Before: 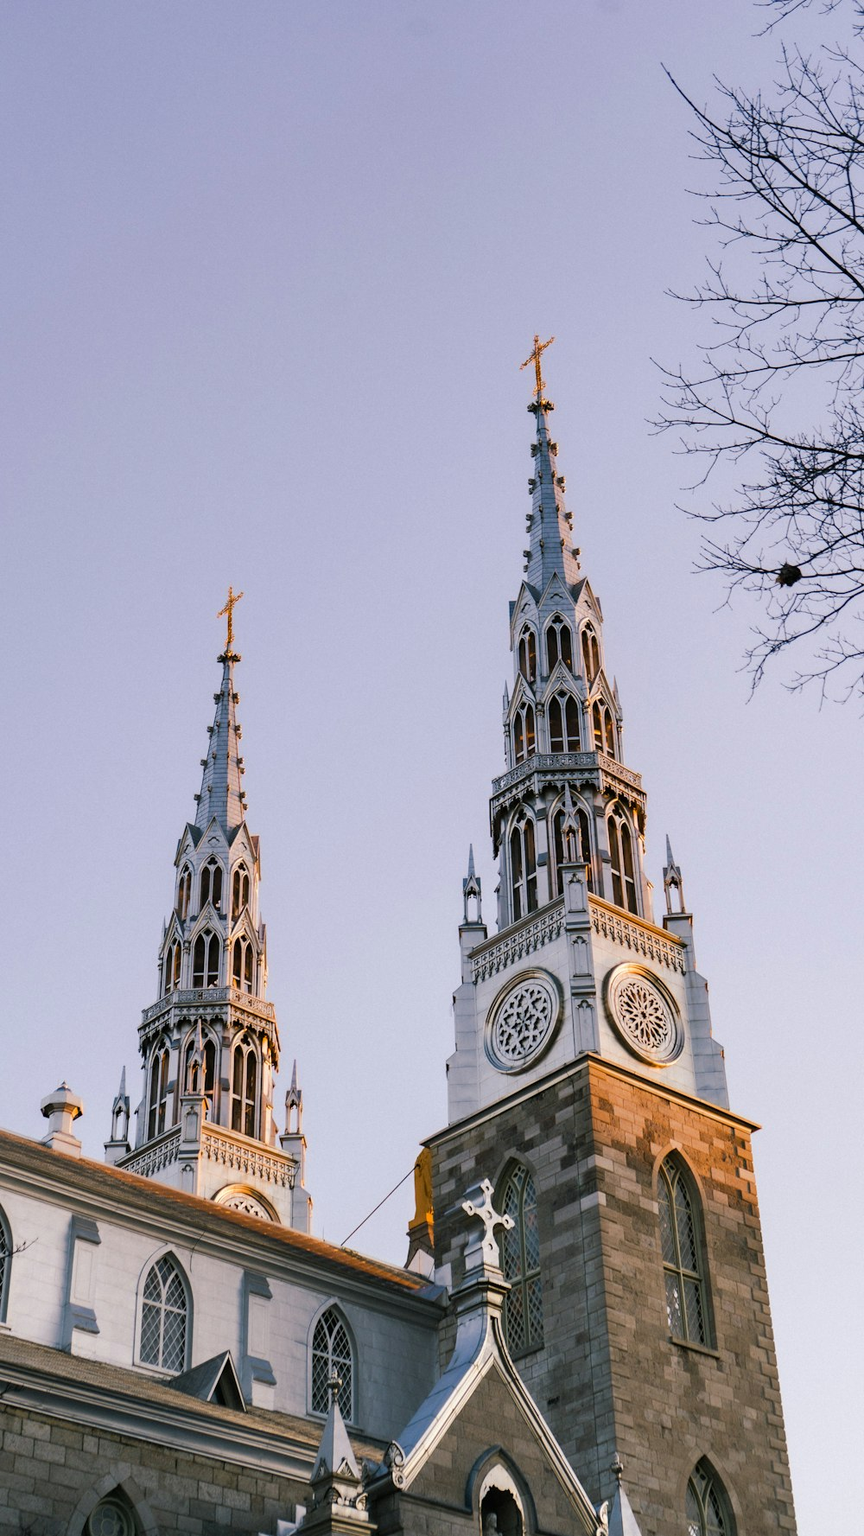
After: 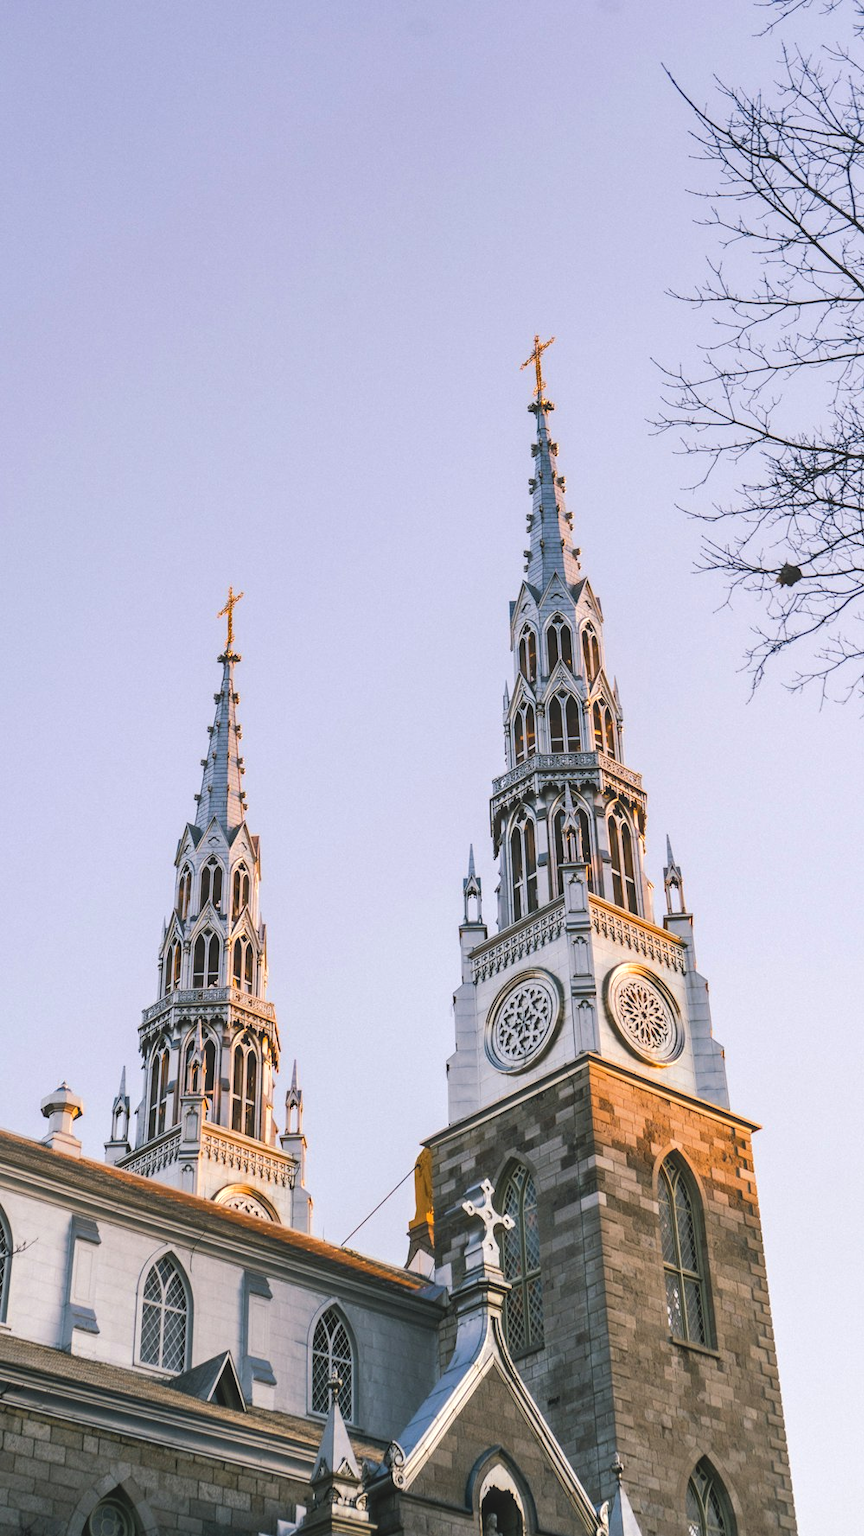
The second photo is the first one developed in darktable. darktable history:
tone equalizer: -8 EV -0.417 EV, -7 EV -0.389 EV, -6 EV -0.333 EV, -5 EV -0.222 EV, -3 EV 0.222 EV, -2 EV 0.333 EV, -1 EV 0.389 EV, +0 EV 0.417 EV, edges refinement/feathering 500, mask exposure compensation -1.57 EV, preserve details no
local contrast: highlights 48%, shadows 0%, detail 100%
